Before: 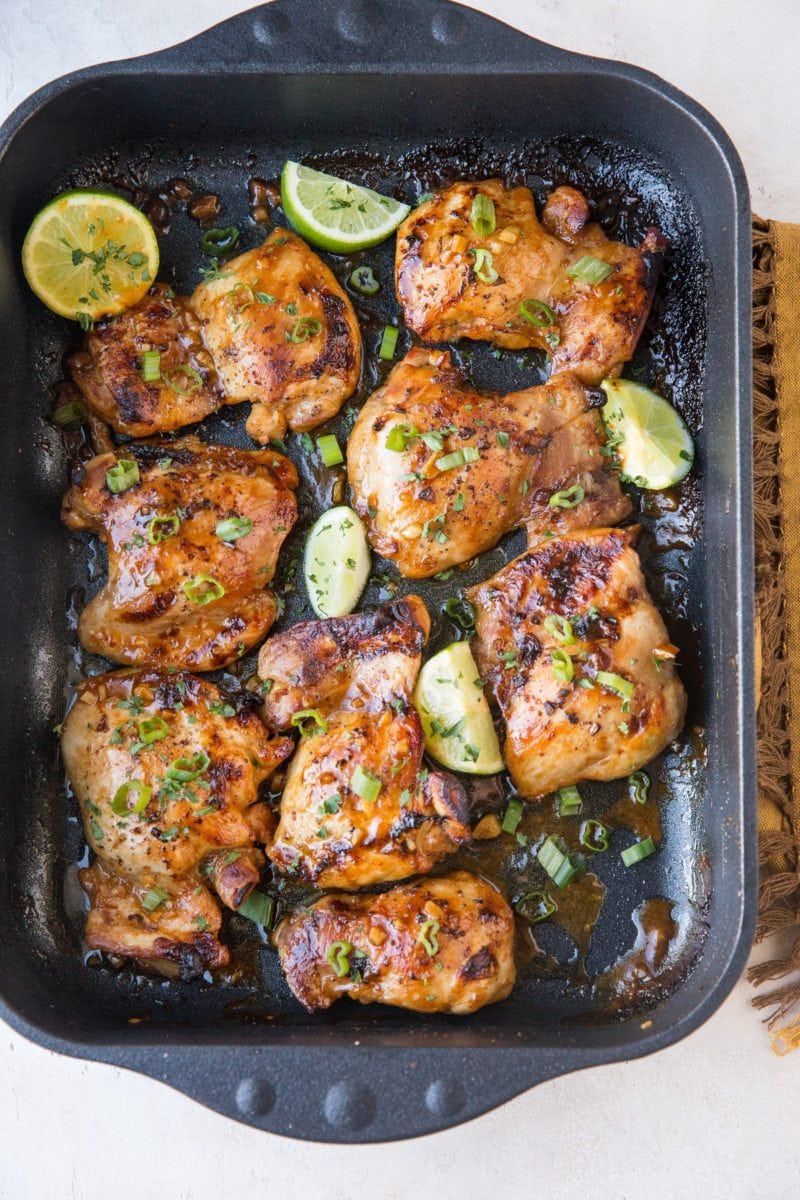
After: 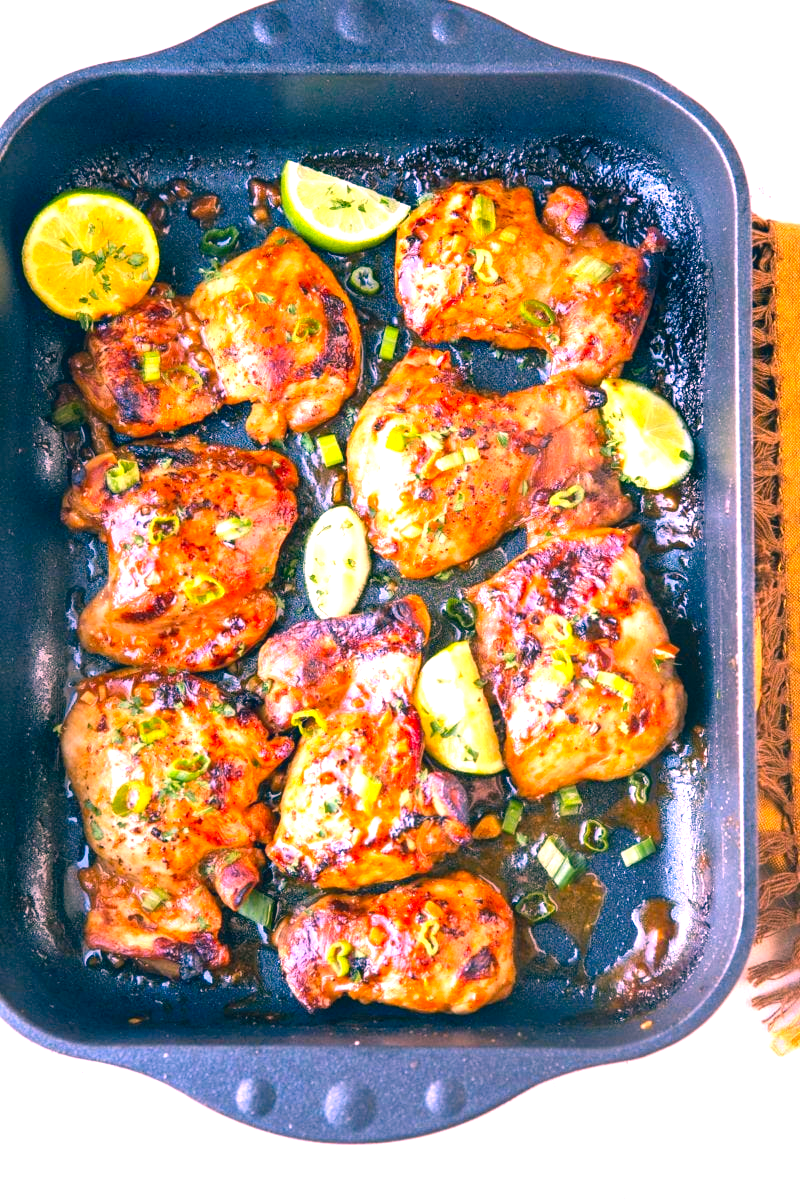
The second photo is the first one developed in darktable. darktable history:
color correction: highlights a* 16.44, highlights b* 0.203, shadows a* -15.39, shadows b* -14.27, saturation 1.46
exposure: black level correction 0, exposure 1.199 EV, compensate exposure bias true, compensate highlight preservation false
